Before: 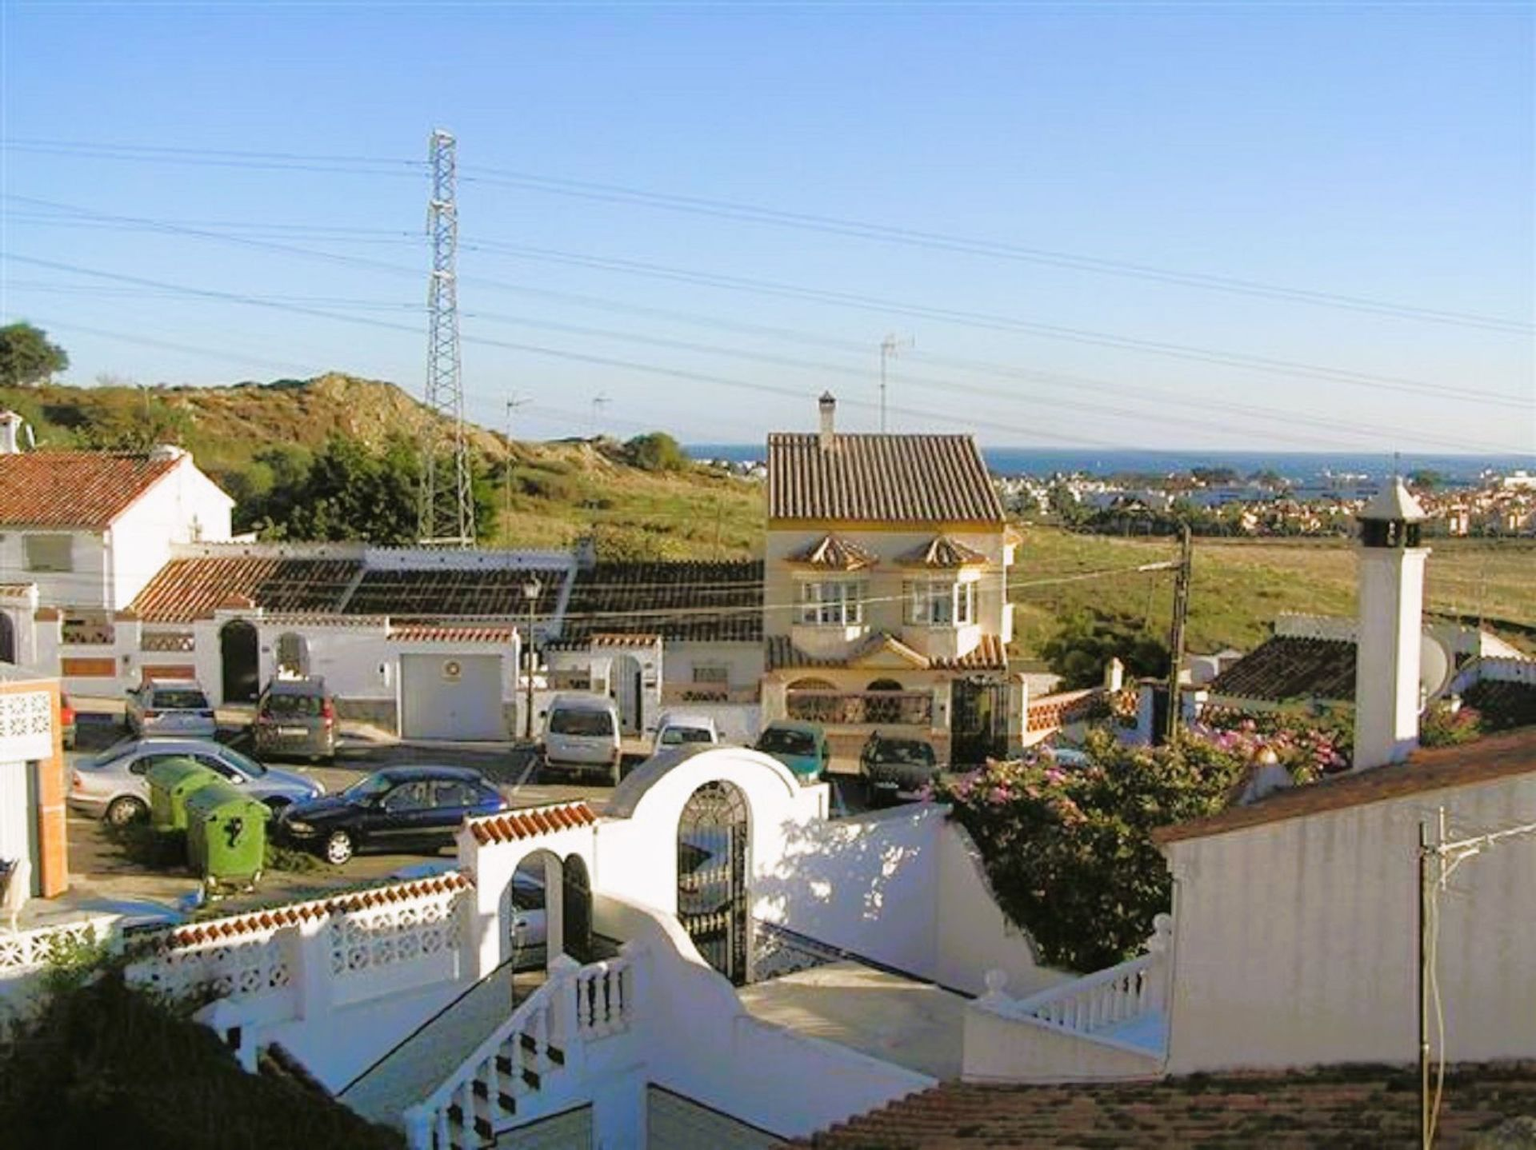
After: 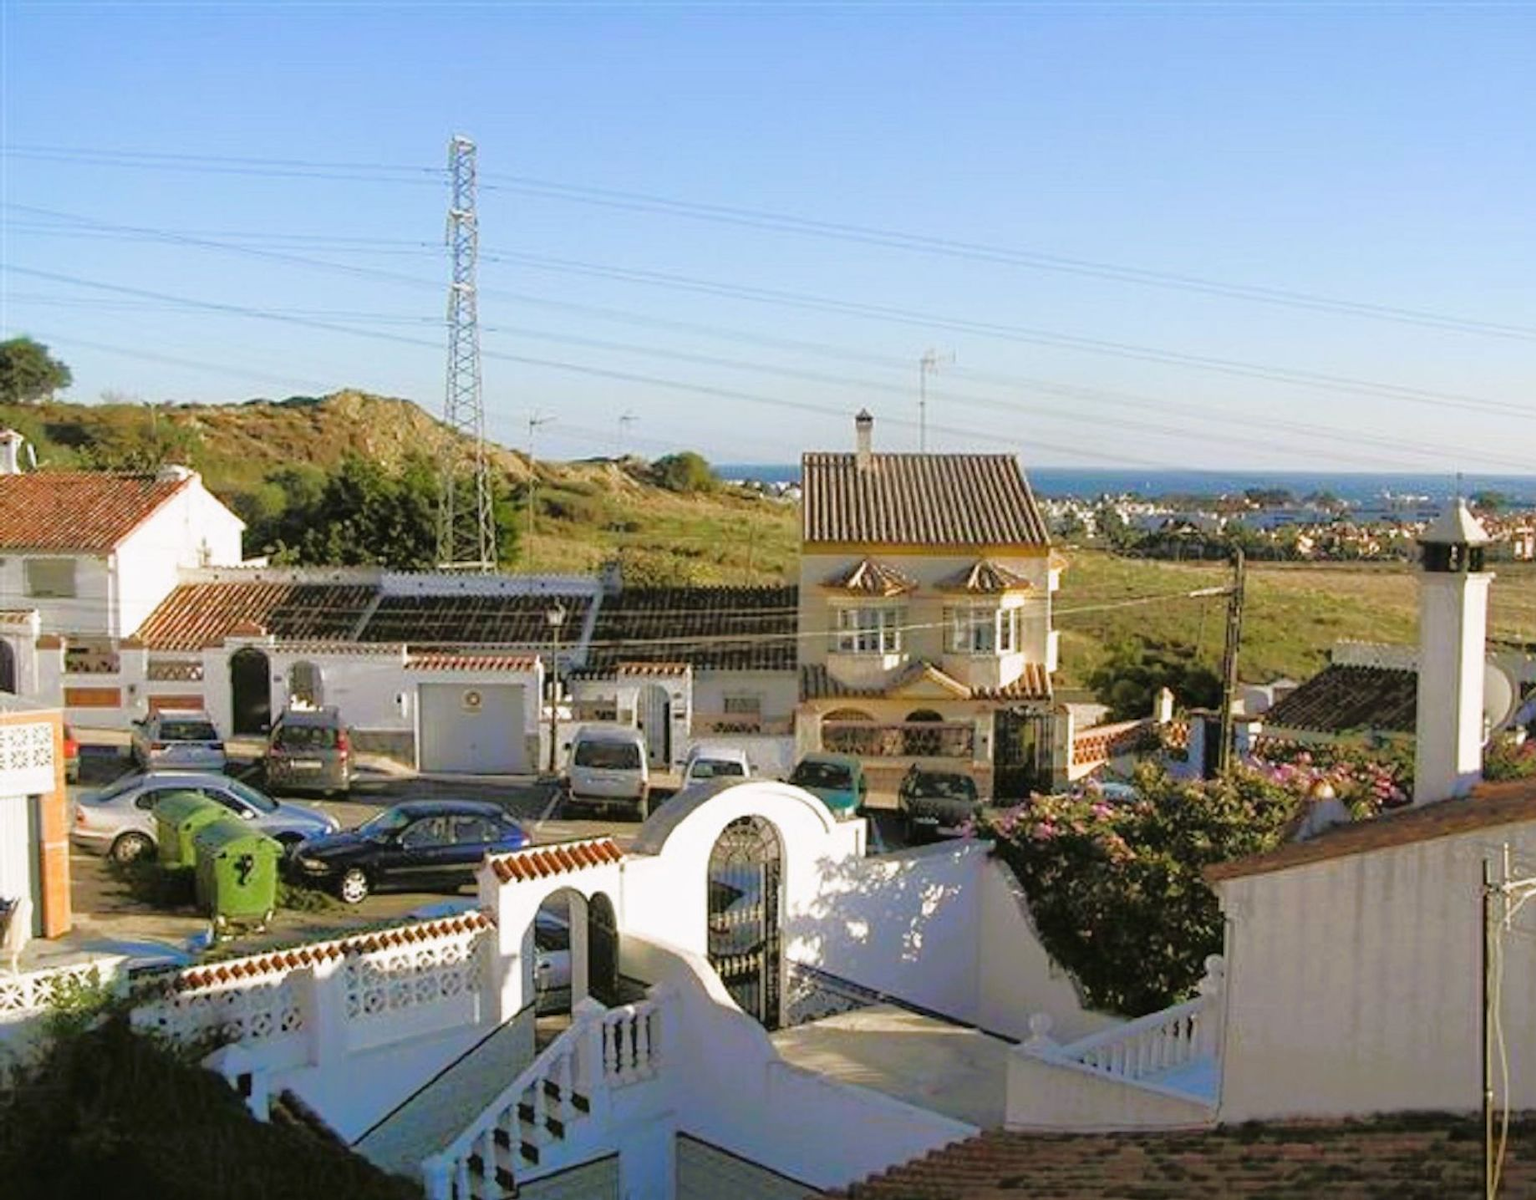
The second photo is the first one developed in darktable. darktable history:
crop: right 4.221%, bottom 0.035%
